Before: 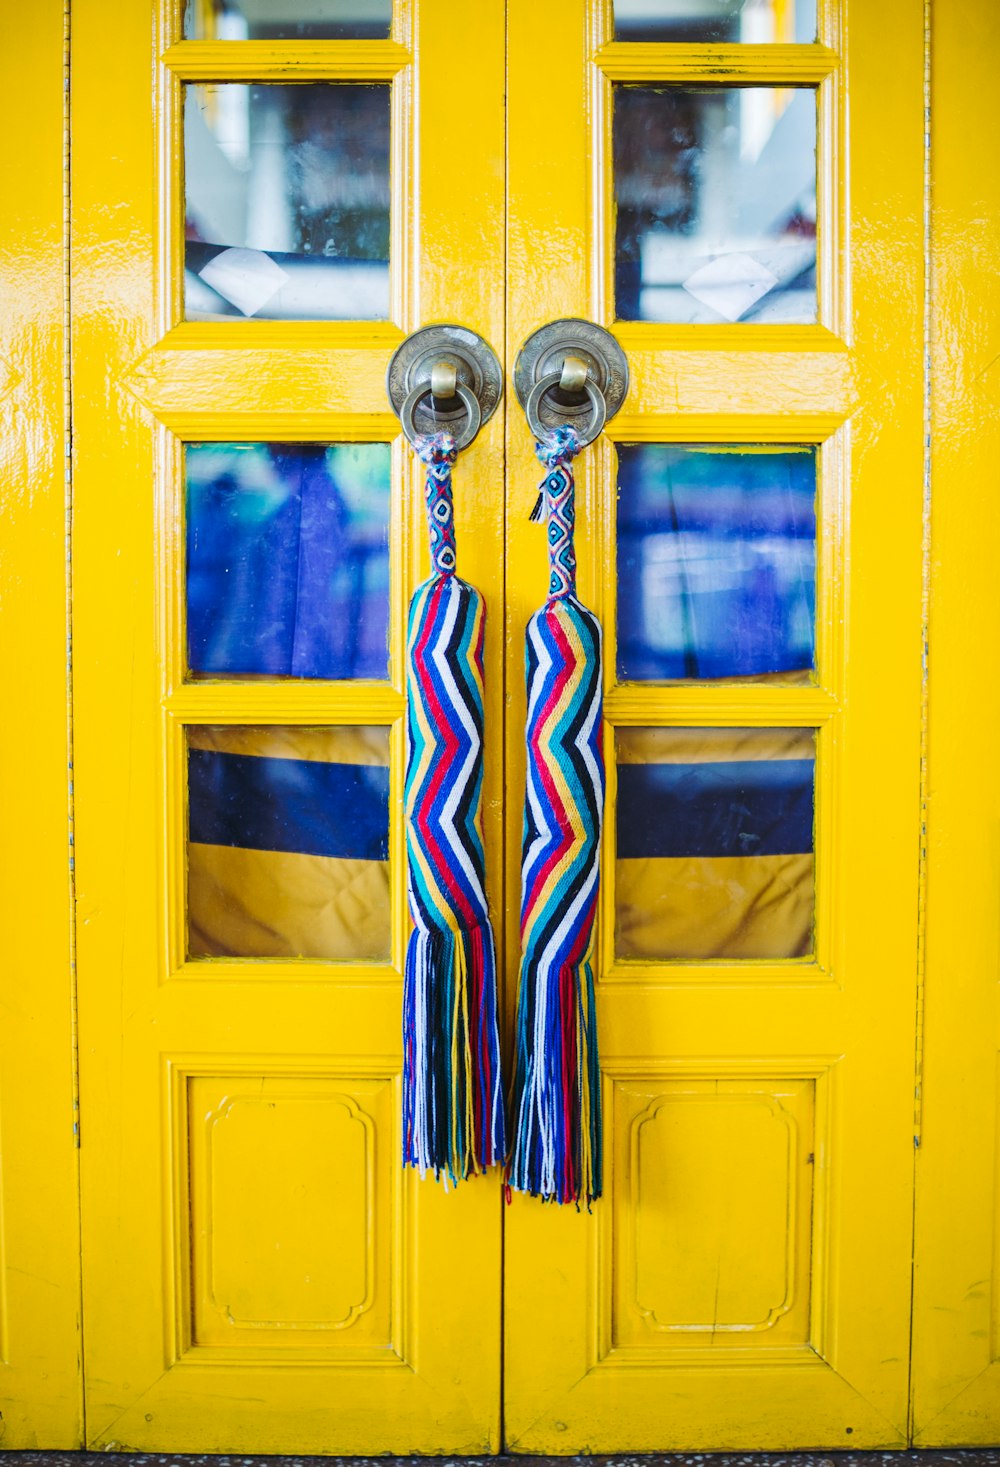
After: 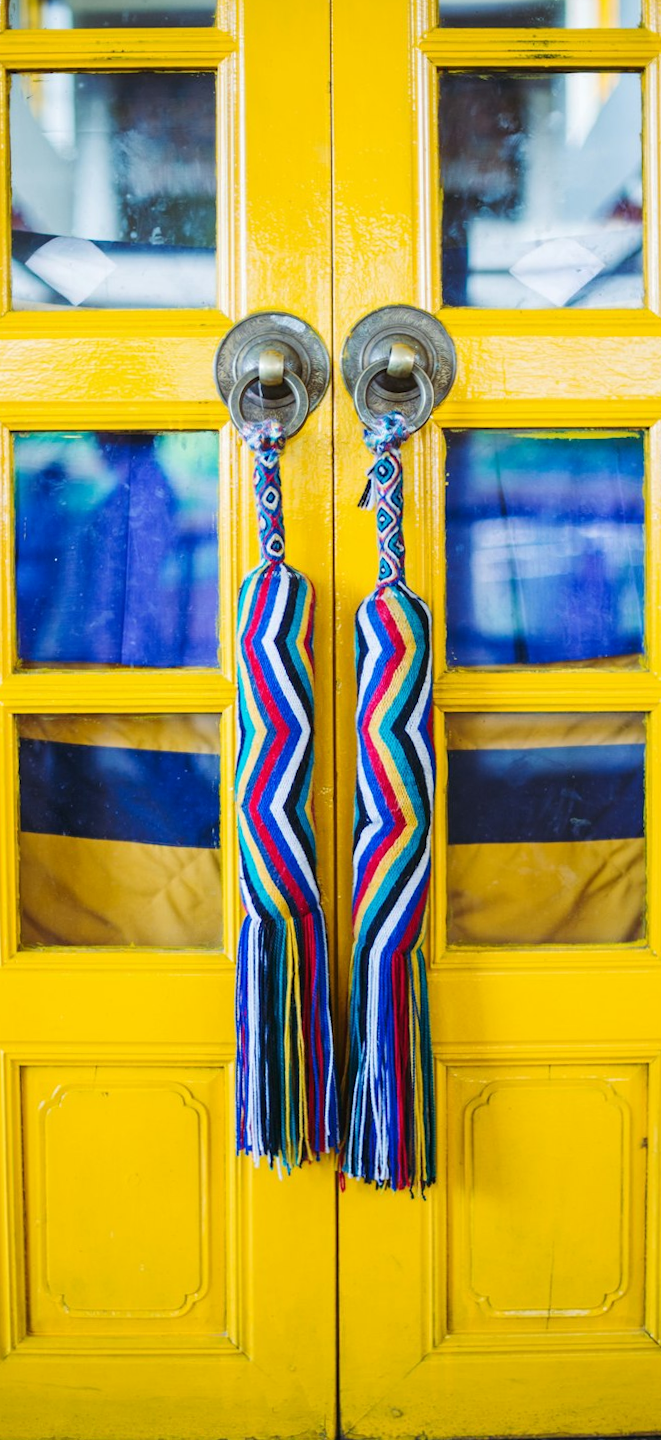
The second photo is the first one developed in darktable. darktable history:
crop: left 16.899%, right 16.556%
rotate and perspective: rotation -0.45°, automatic cropping original format, crop left 0.008, crop right 0.992, crop top 0.012, crop bottom 0.988
